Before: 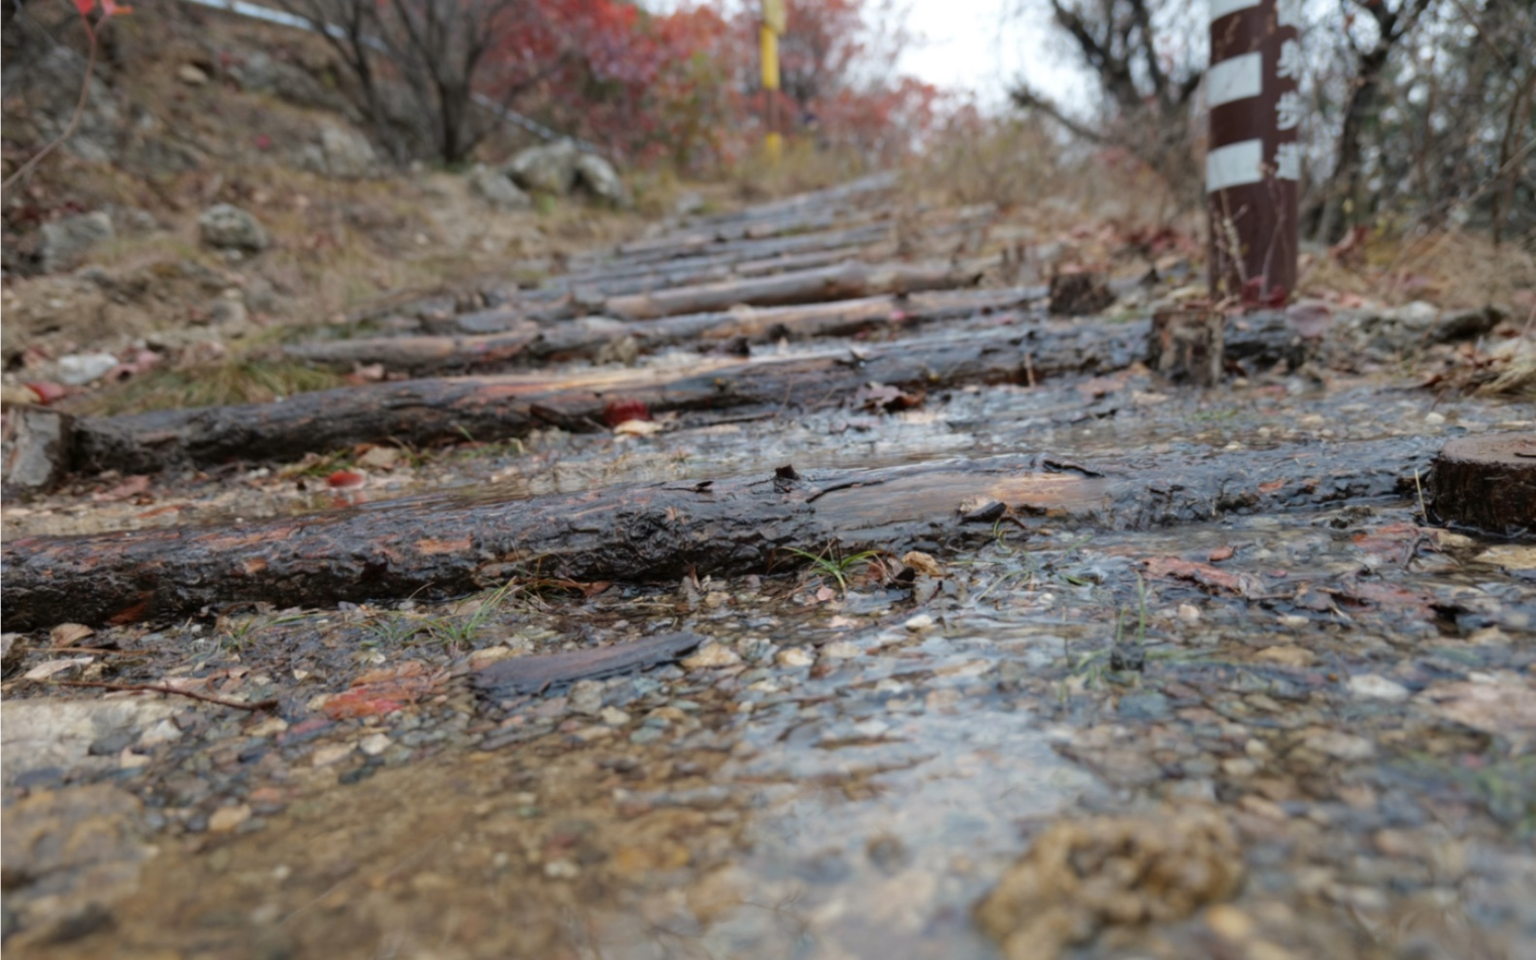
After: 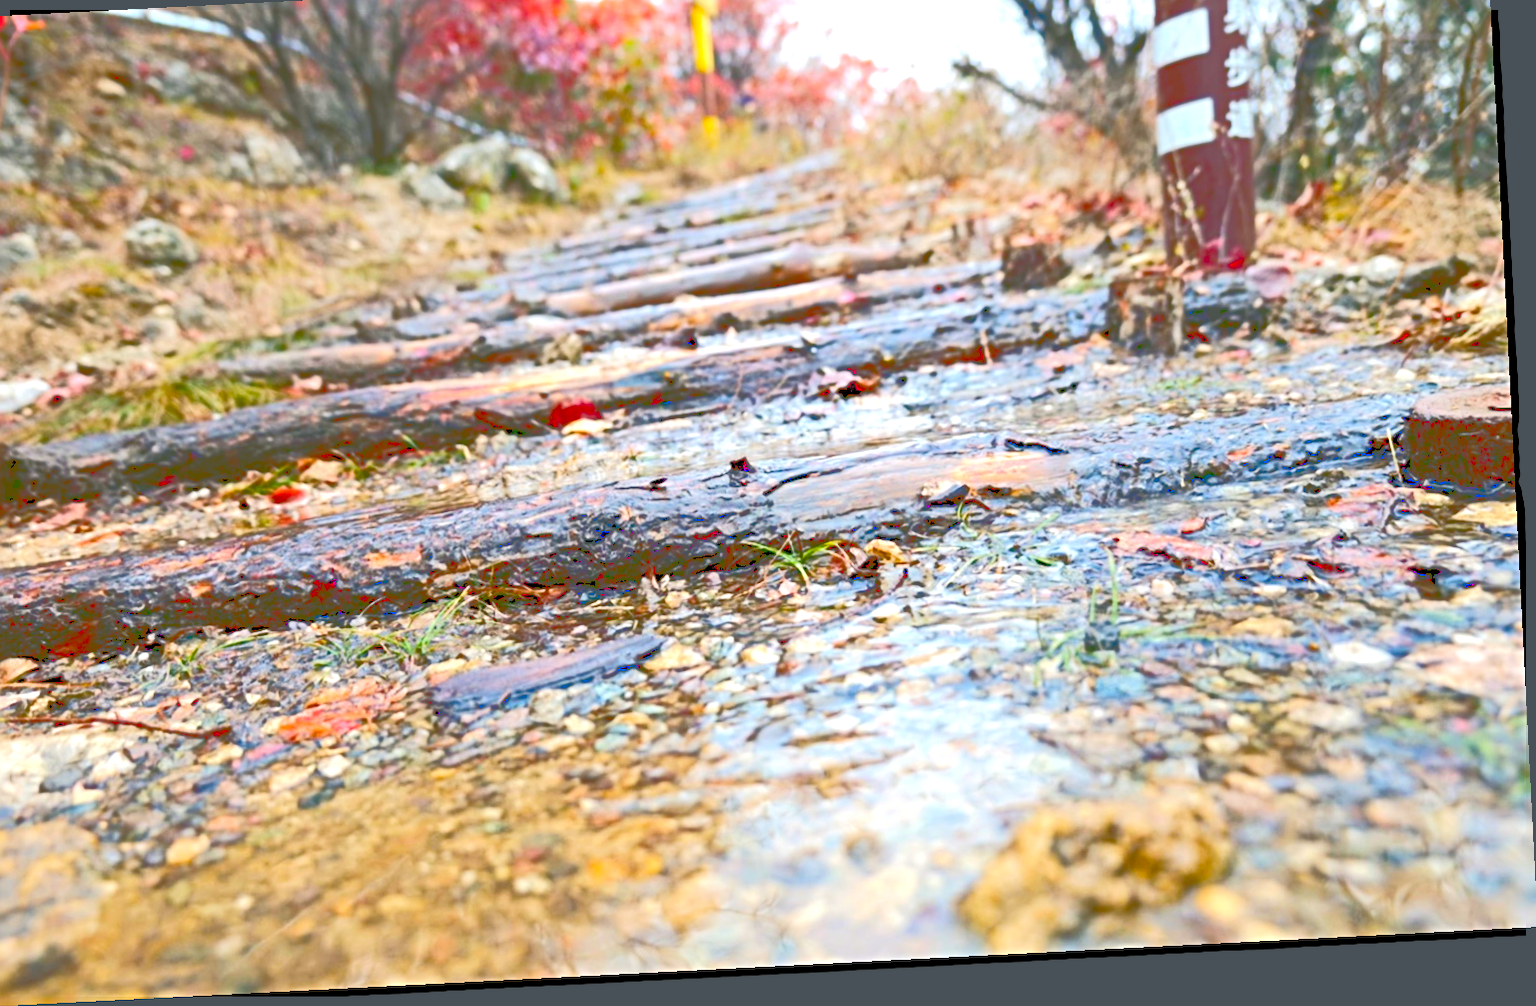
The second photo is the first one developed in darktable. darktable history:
color balance rgb: shadows lift › chroma 3%, shadows lift › hue 242.65°, linear chroma grading › global chroma 14.474%, perceptual saturation grading › global saturation 34.609%, perceptual saturation grading › highlights -24.809%, perceptual saturation grading › shadows 49.745%, perceptual brilliance grading › global brilliance 10.367%, global vibrance 20%
crop and rotate: angle 2.95°, left 5.634%, top 5.687%
tone equalizer: edges refinement/feathering 500, mask exposure compensation -1.57 EV, preserve details no
sharpen: radius 3.982
exposure: black level correction 0, exposure 0.693 EV, compensate exposure bias true, compensate highlight preservation false
tone curve: curves: ch0 [(0, 0) (0.003, 0.334) (0.011, 0.338) (0.025, 0.338) (0.044, 0.338) (0.069, 0.339) (0.1, 0.342) (0.136, 0.343) (0.177, 0.349) (0.224, 0.36) (0.277, 0.385) (0.335, 0.42) (0.399, 0.465) (0.468, 0.535) (0.543, 0.632) (0.623, 0.73) (0.709, 0.814) (0.801, 0.879) (0.898, 0.935) (1, 1)], color space Lab, linked channels, preserve colors none
